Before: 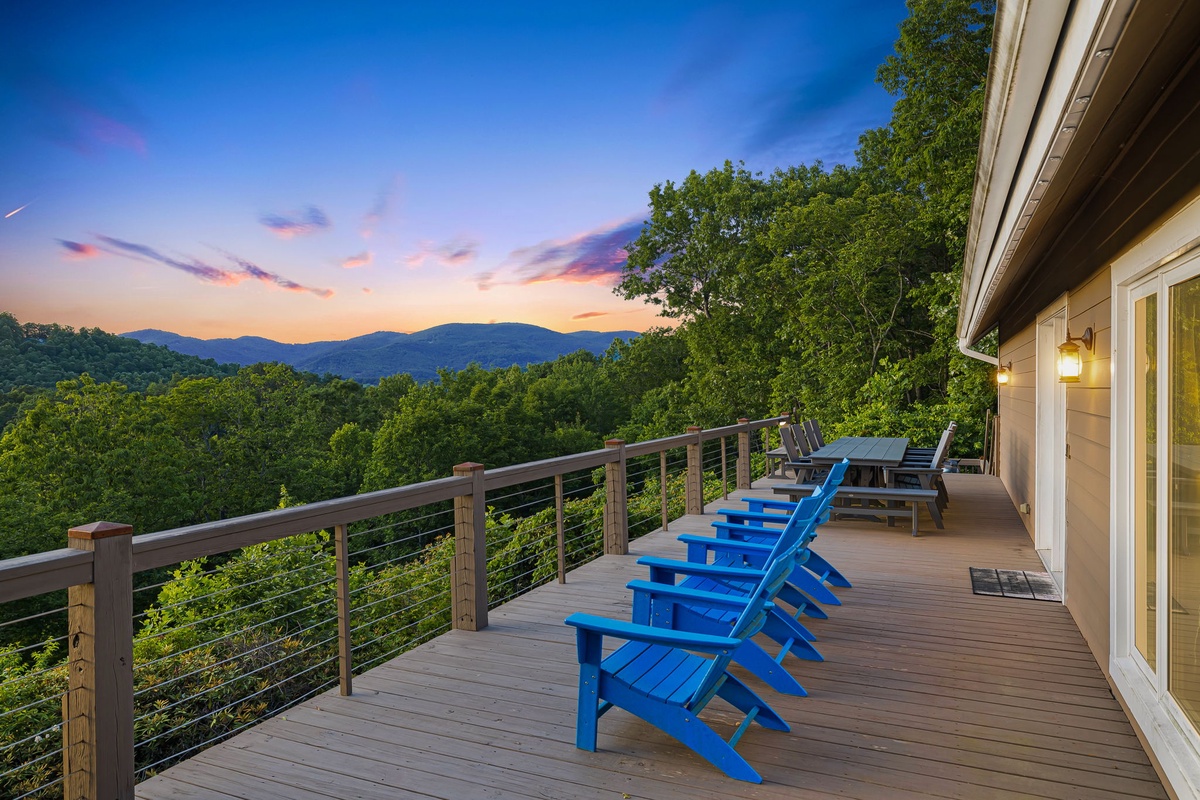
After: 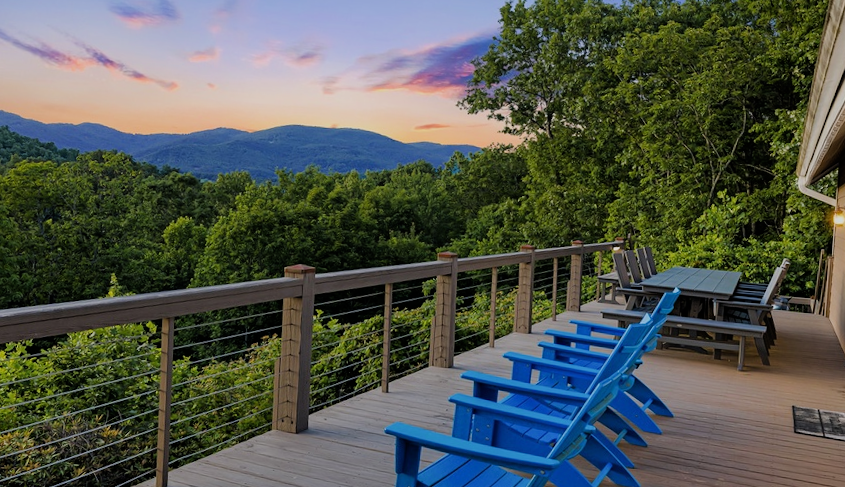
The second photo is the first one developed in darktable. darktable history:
crop and rotate: angle -4.16°, left 9.882%, top 20.756%, right 12.191%, bottom 11.874%
filmic rgb: black relative exposure -7.88 EV, white relative exposure 4.1 EV, hardness 4.03, latitude 52.13%, contrast 1.01, shadows ↔ highlights balance 5.83%
